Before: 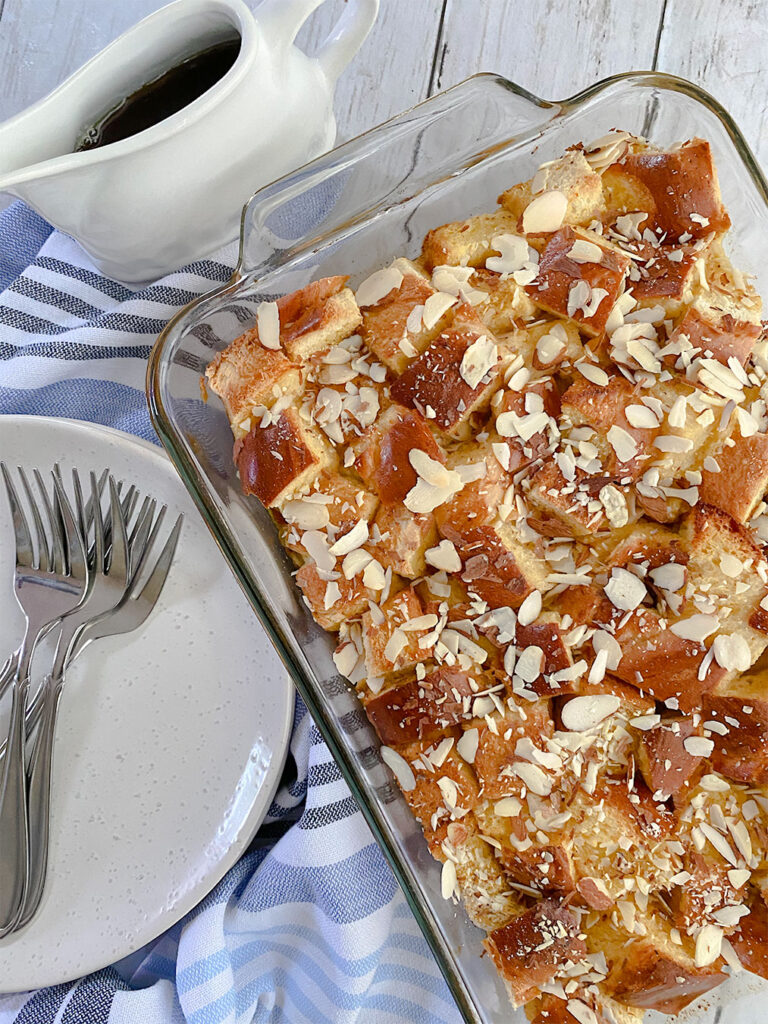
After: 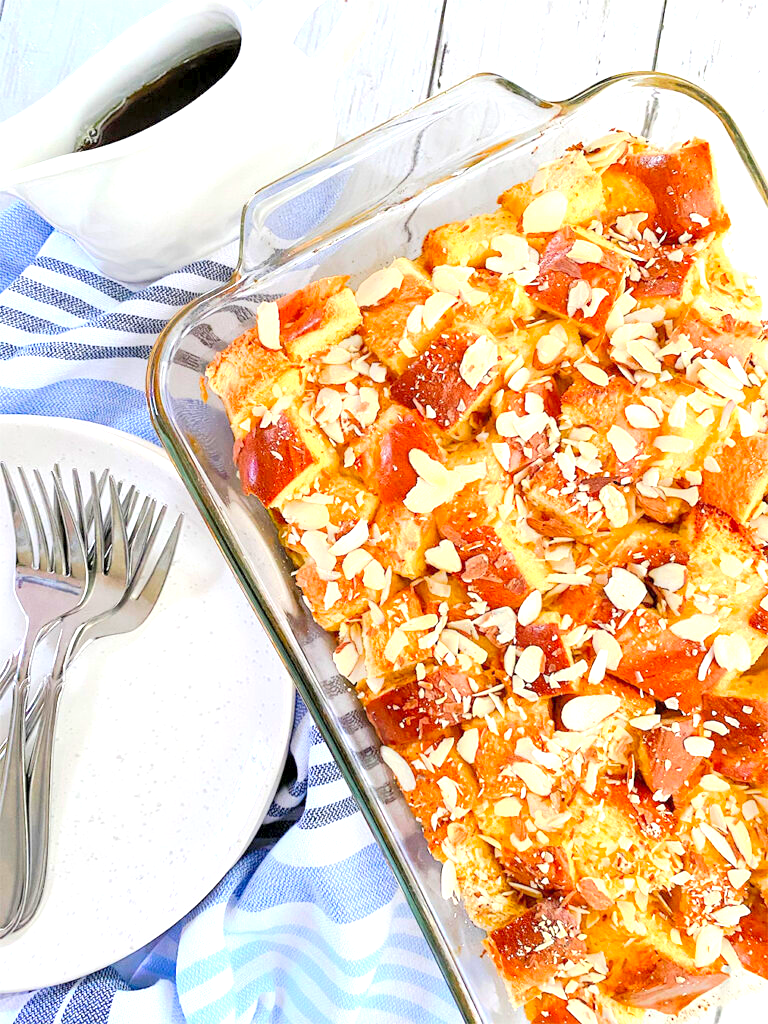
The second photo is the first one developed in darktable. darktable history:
exposure: black level correction 0.002, exposure 1 EV, compensate exposure bias true, compensate highlight preservation false
contrast brightness saturation: contrast 0.069, brightness 0.18, saturation 0.412
